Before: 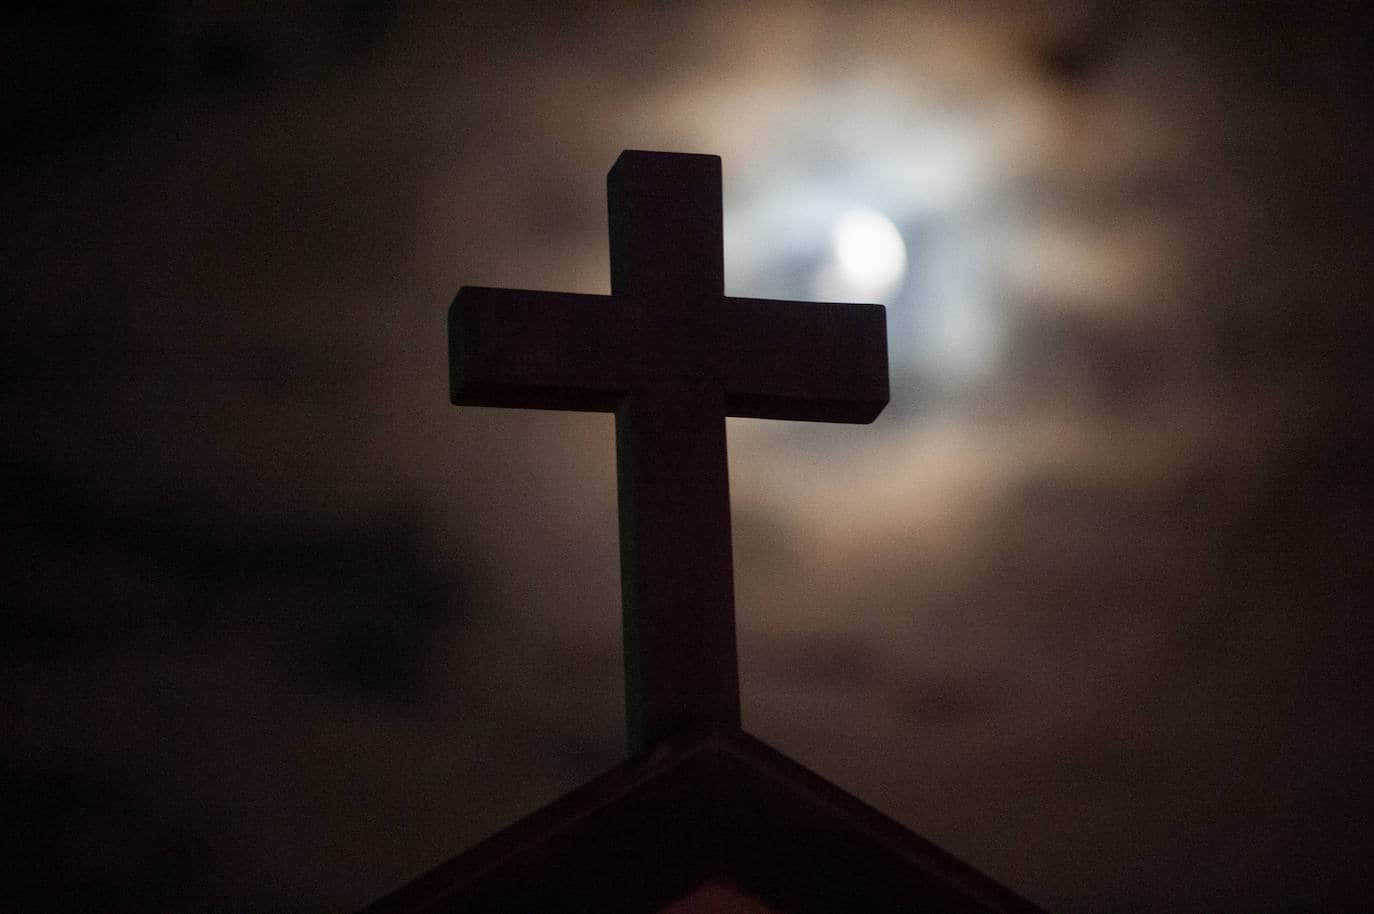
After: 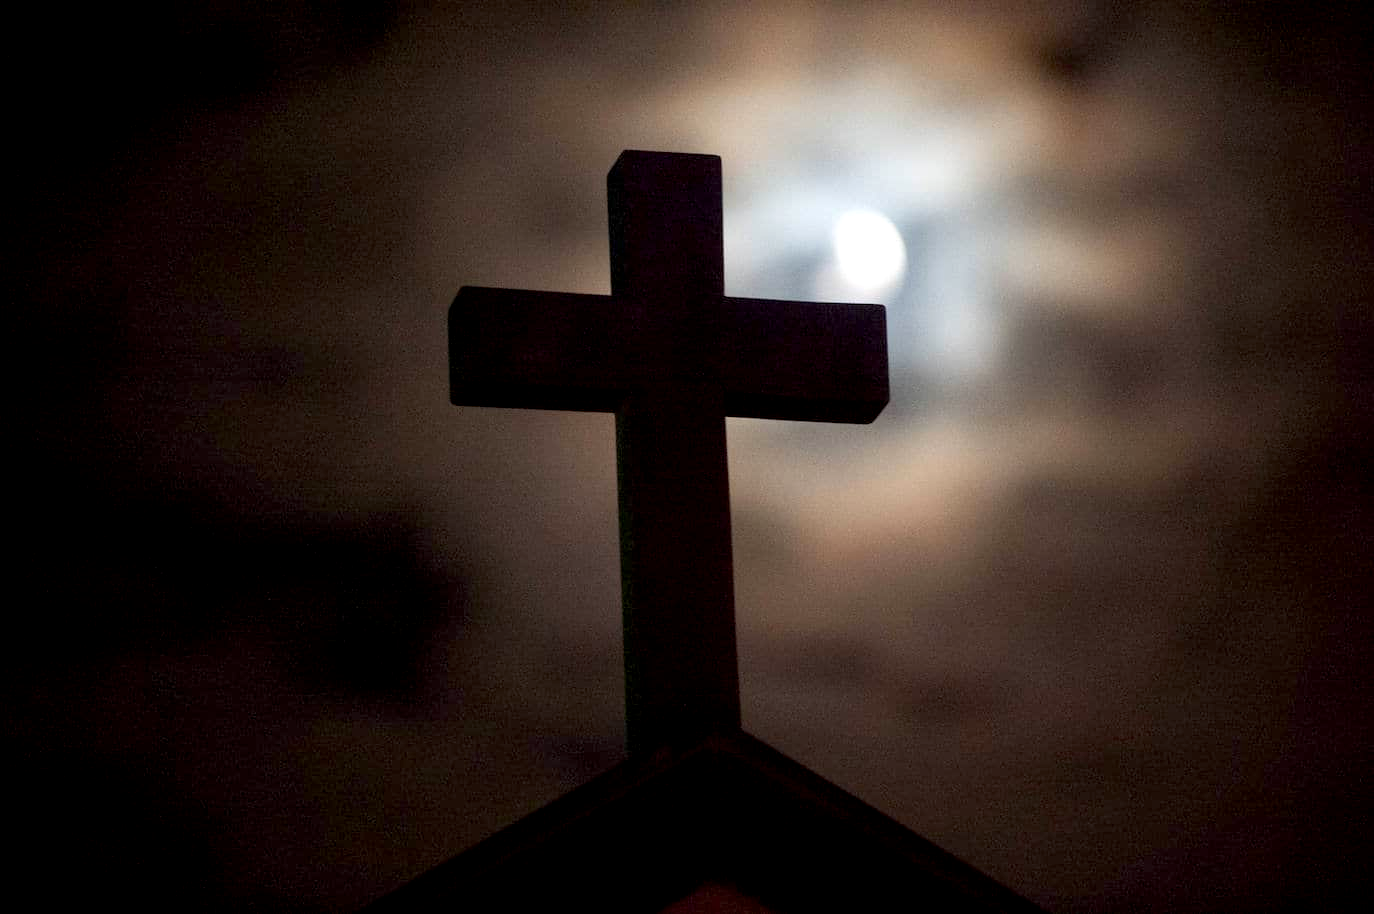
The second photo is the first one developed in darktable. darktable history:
exposure: black level correction 0.005, exposure 0.286 EV, compensate highlight preservation false
tone equalizer: on, module defaults
